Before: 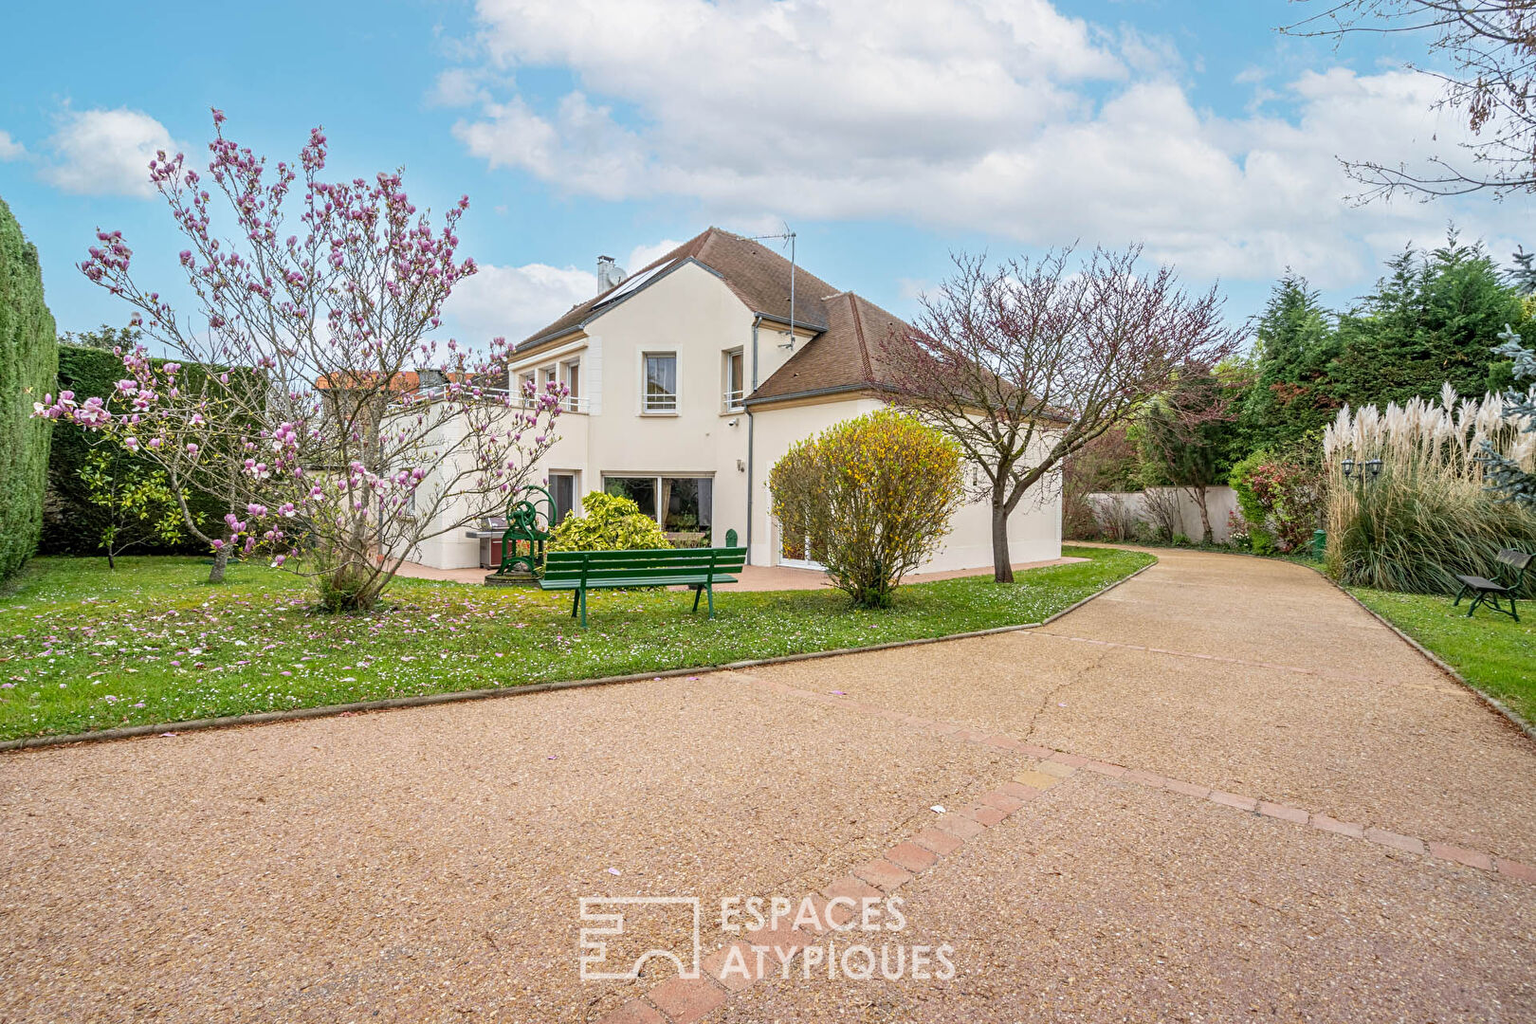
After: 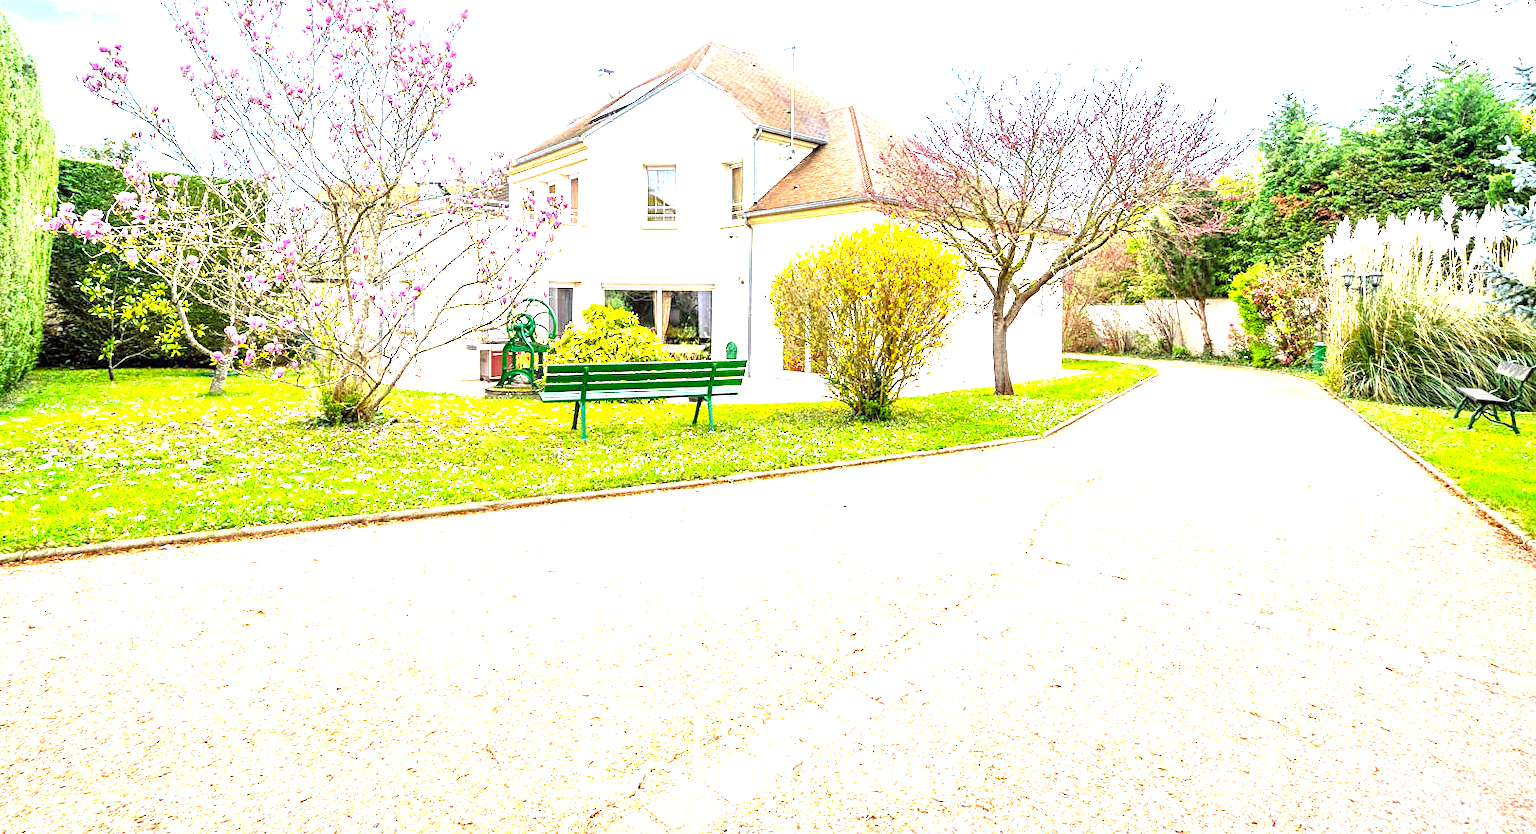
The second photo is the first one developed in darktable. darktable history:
levels: levels [0.016, 0.492, 0.969]
color balance: lift [1, 1.001, 0.999, 1.001], gamma [1, 1.004, 1.007, 0.993], gain [1, 0.991, 0.987, 1.013], contrast 7.5%, contrast fulcrum 10%, output saturation 115%
crop and rotate: top 18.507%
exposure: black level correction 0, exposure 2 EV, compensate highlight preservation false
